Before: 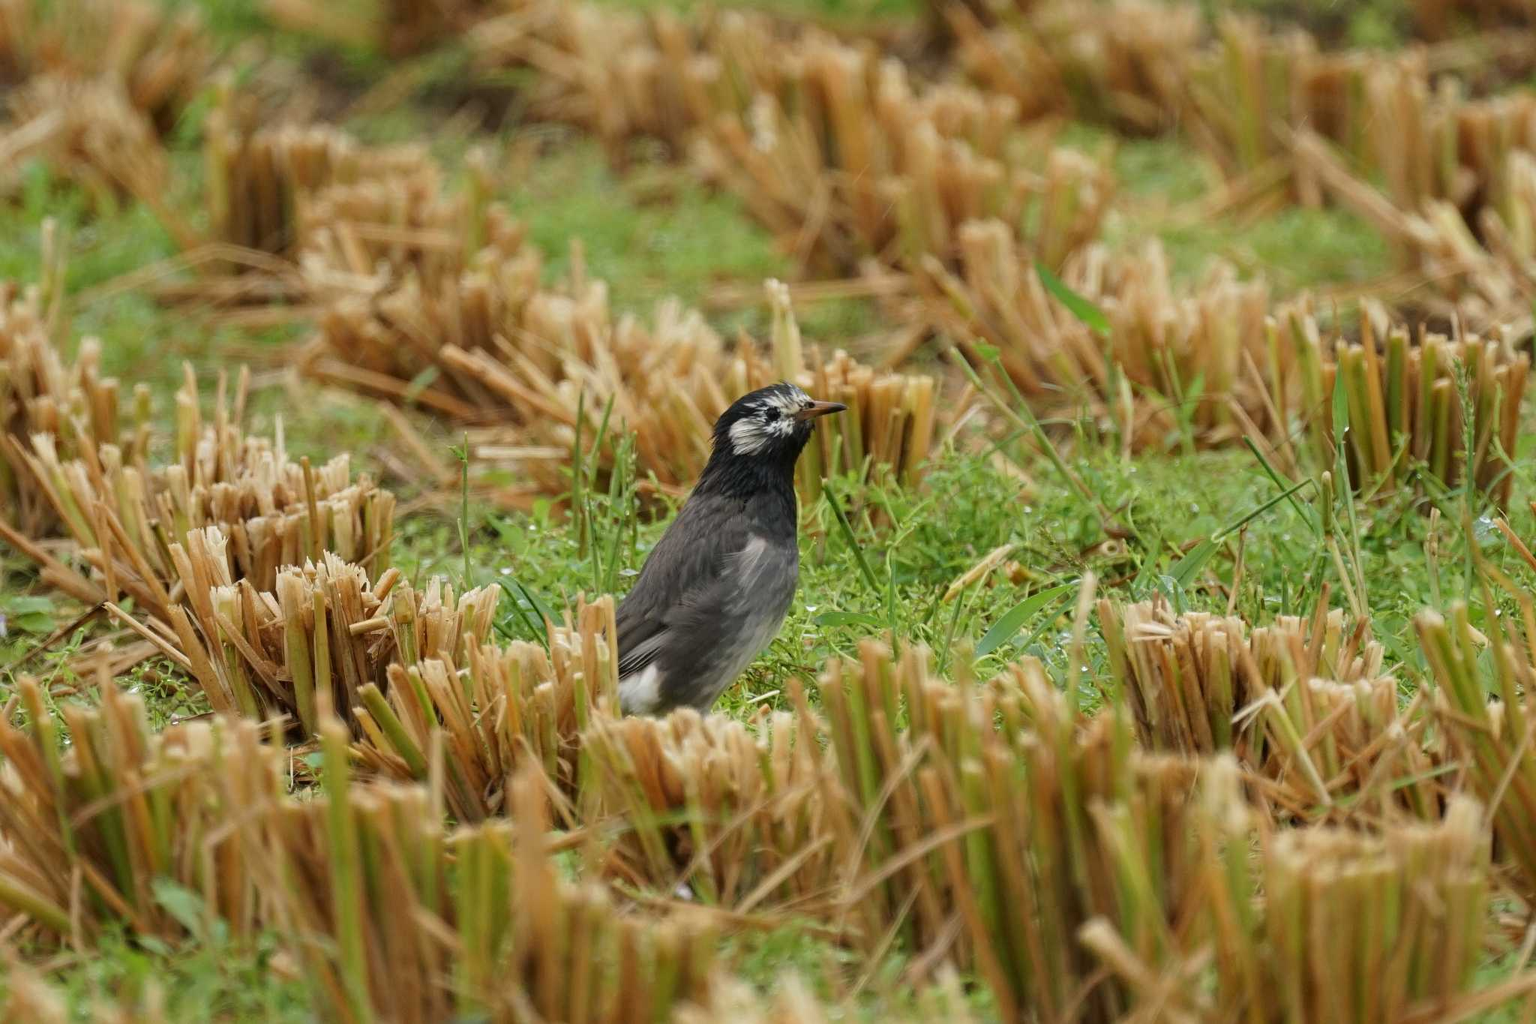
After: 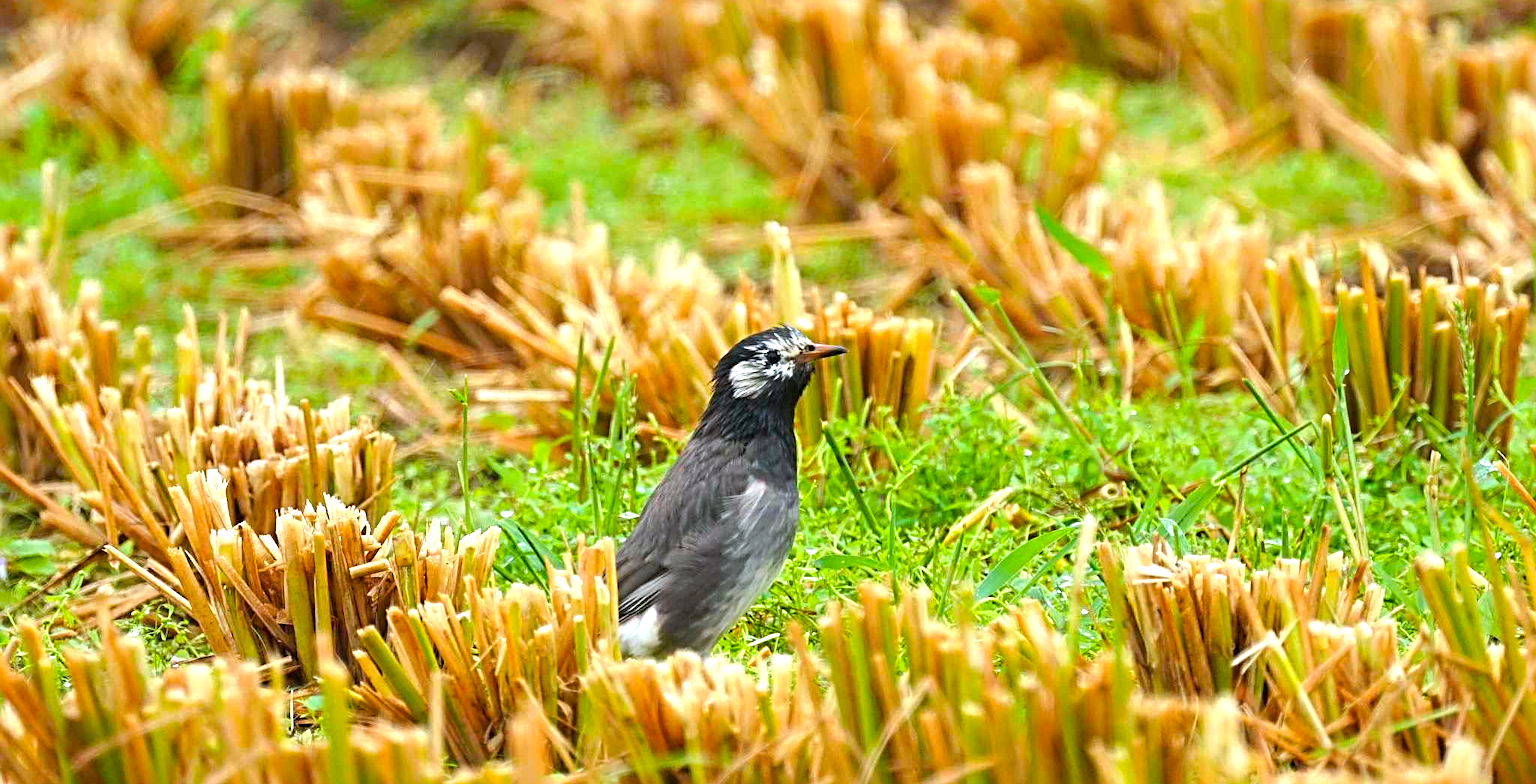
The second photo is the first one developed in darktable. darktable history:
crop: top 5.573%, bottom 17.736%
exposure: black level correction 0, exposure 1.001 EV, compensate highlight preservation false
tone equalizer: on, module defaults
color balance rgb: perceptual saturation grading › global saturation 31.227%
sharpen: radius 3.971
color calibration: output R [0.946, 0.065, -0.013, 0], output G [-0.246, 1.264, -0.017, 0], output B [0.046, -0.098, 1.05, 0], illuminant as shot in camera, x 0.358, y 0.373, temperature 4628.91 K
color correction: highlights a* -0.262, highlights b* -0.08
